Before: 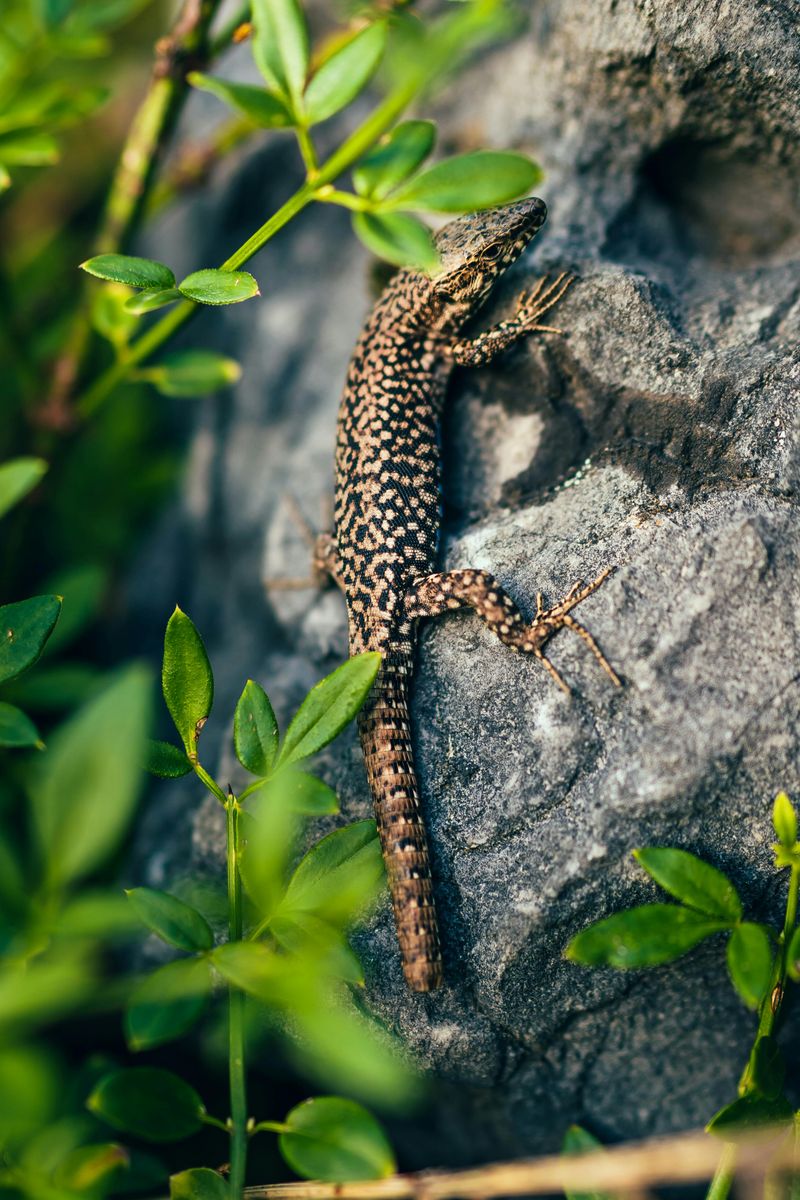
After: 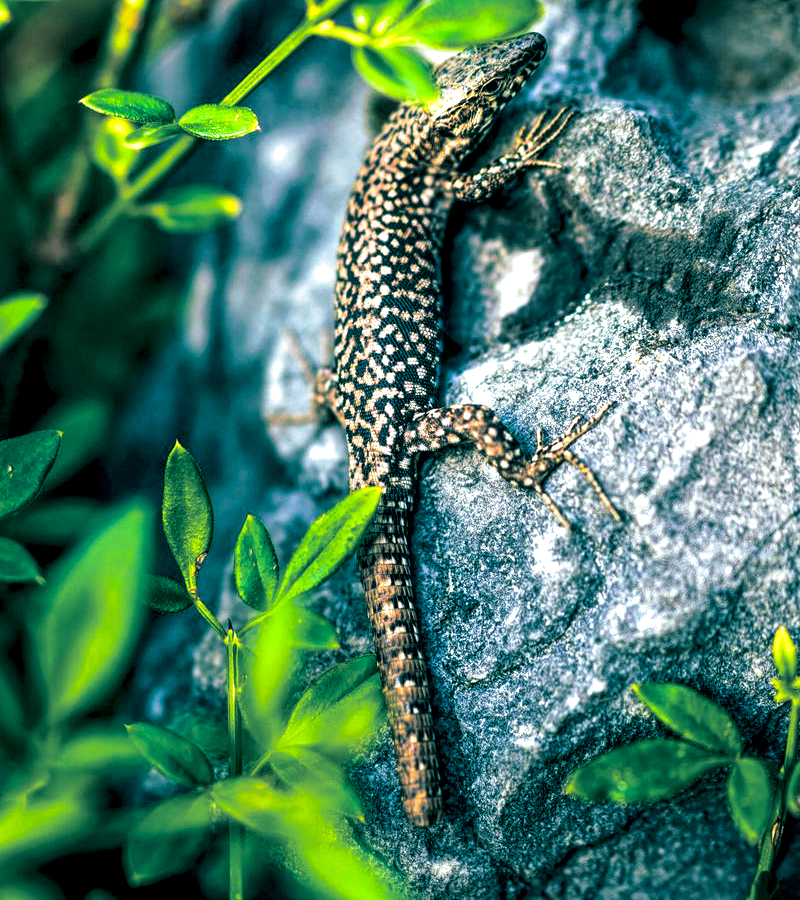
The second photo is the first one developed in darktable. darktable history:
split-toning: shadows › hue 183.6°, shadows › saturation 0.52, highlights › hue 0°, highlights › saturation 0
white balance: red 0.924, blue 1.095
color balance rgb: linear chroma grading › global chroma 20%, perceptual saturation grading › global saturation 25%, perceptual brilliance grading › global brilliance 20%, global vibrance 20%
exposure: compensate highlight preservation false
local contrast: highlights 100%, shadows 100%, detail 200%, midtone range 0.2
crop: top 13.819%, bottom 11.169%
